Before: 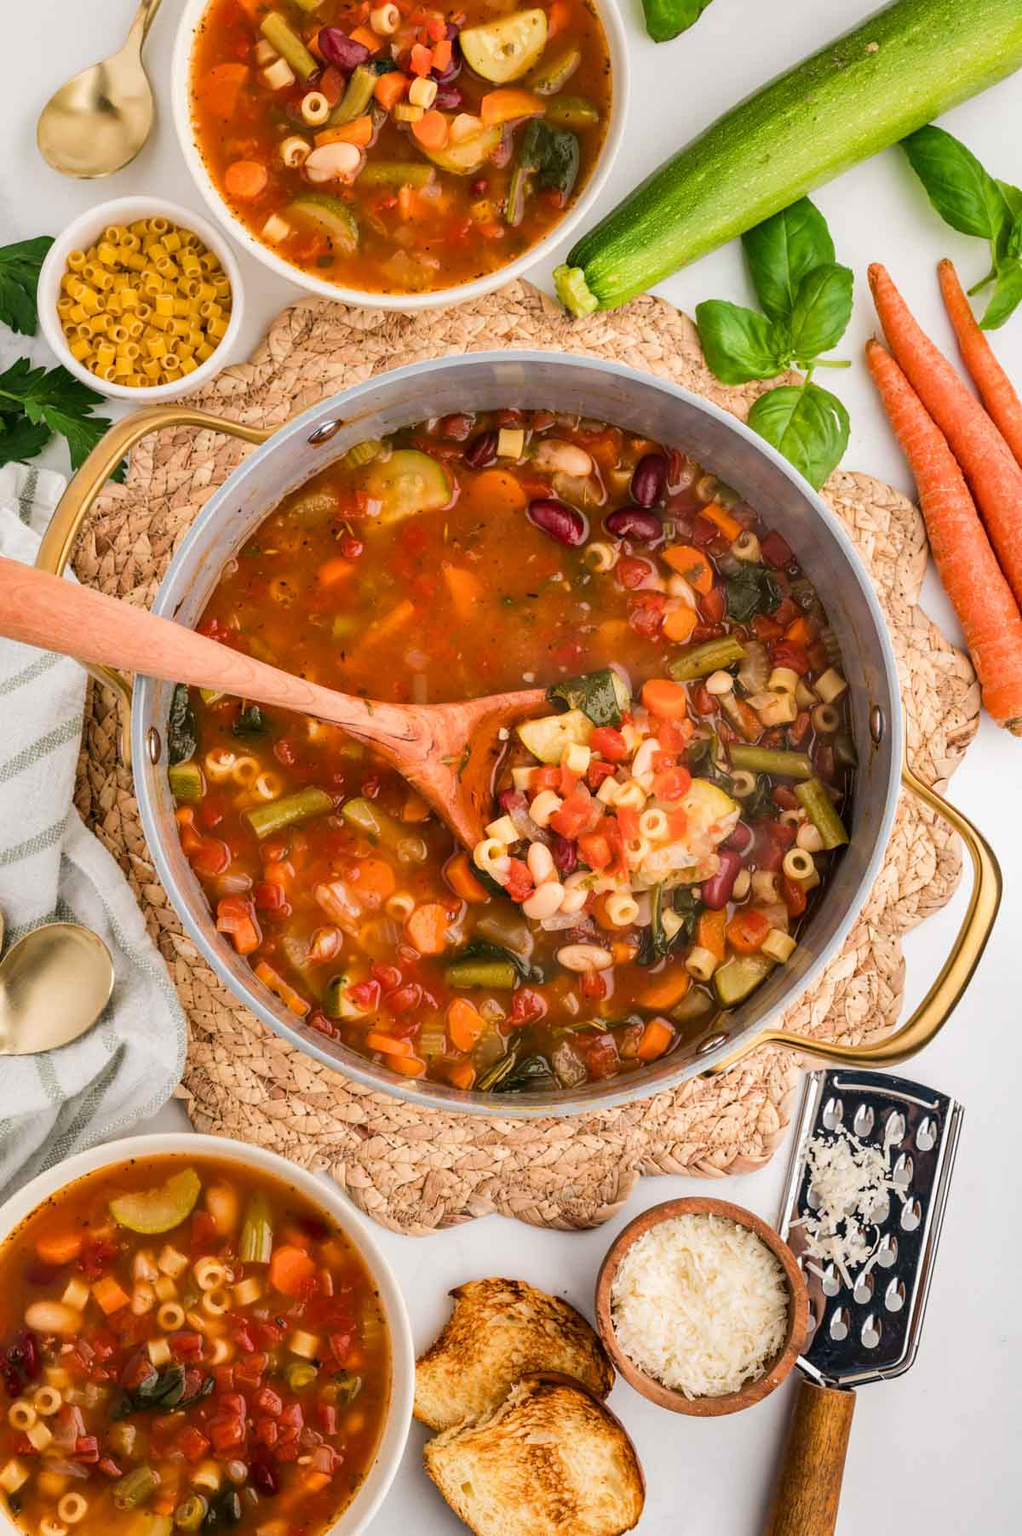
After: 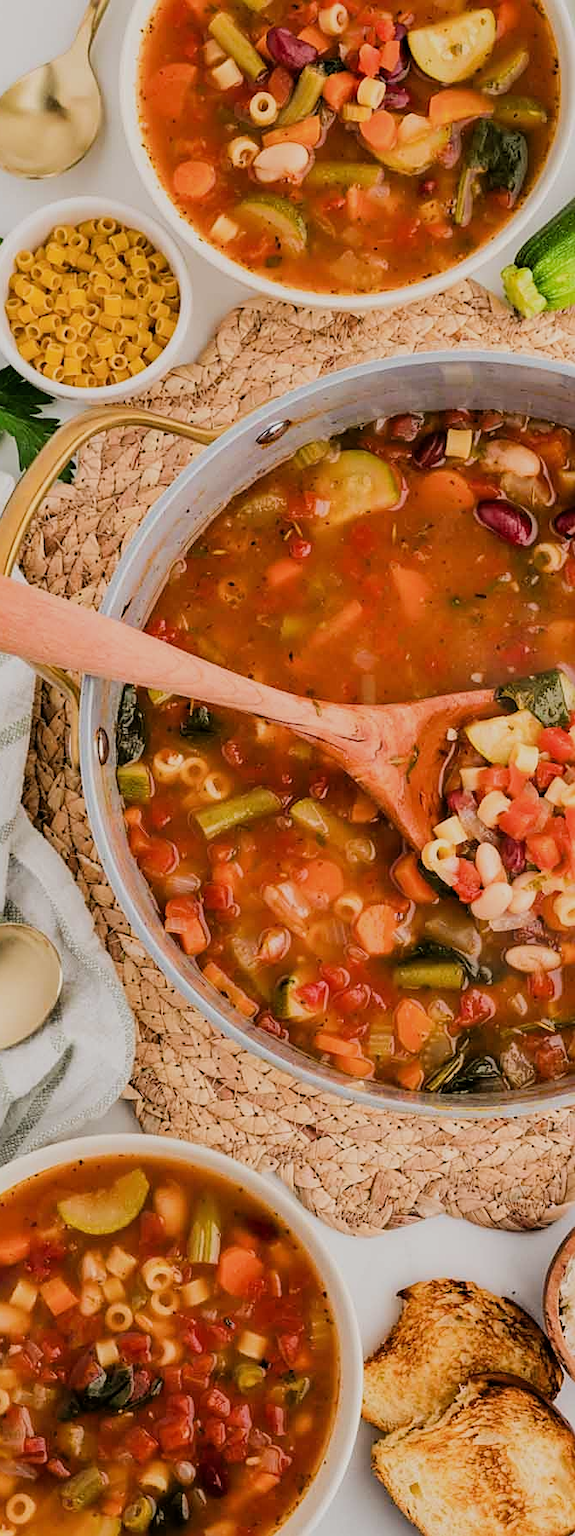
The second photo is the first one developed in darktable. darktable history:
crop: left 5.114%, right 38.589%
filmic rgb: black relative exposure -7.65 EV, white relative exposure 4.56 EV, hardness 3.61, contrast 1.05
sharpen: on, module defaults
